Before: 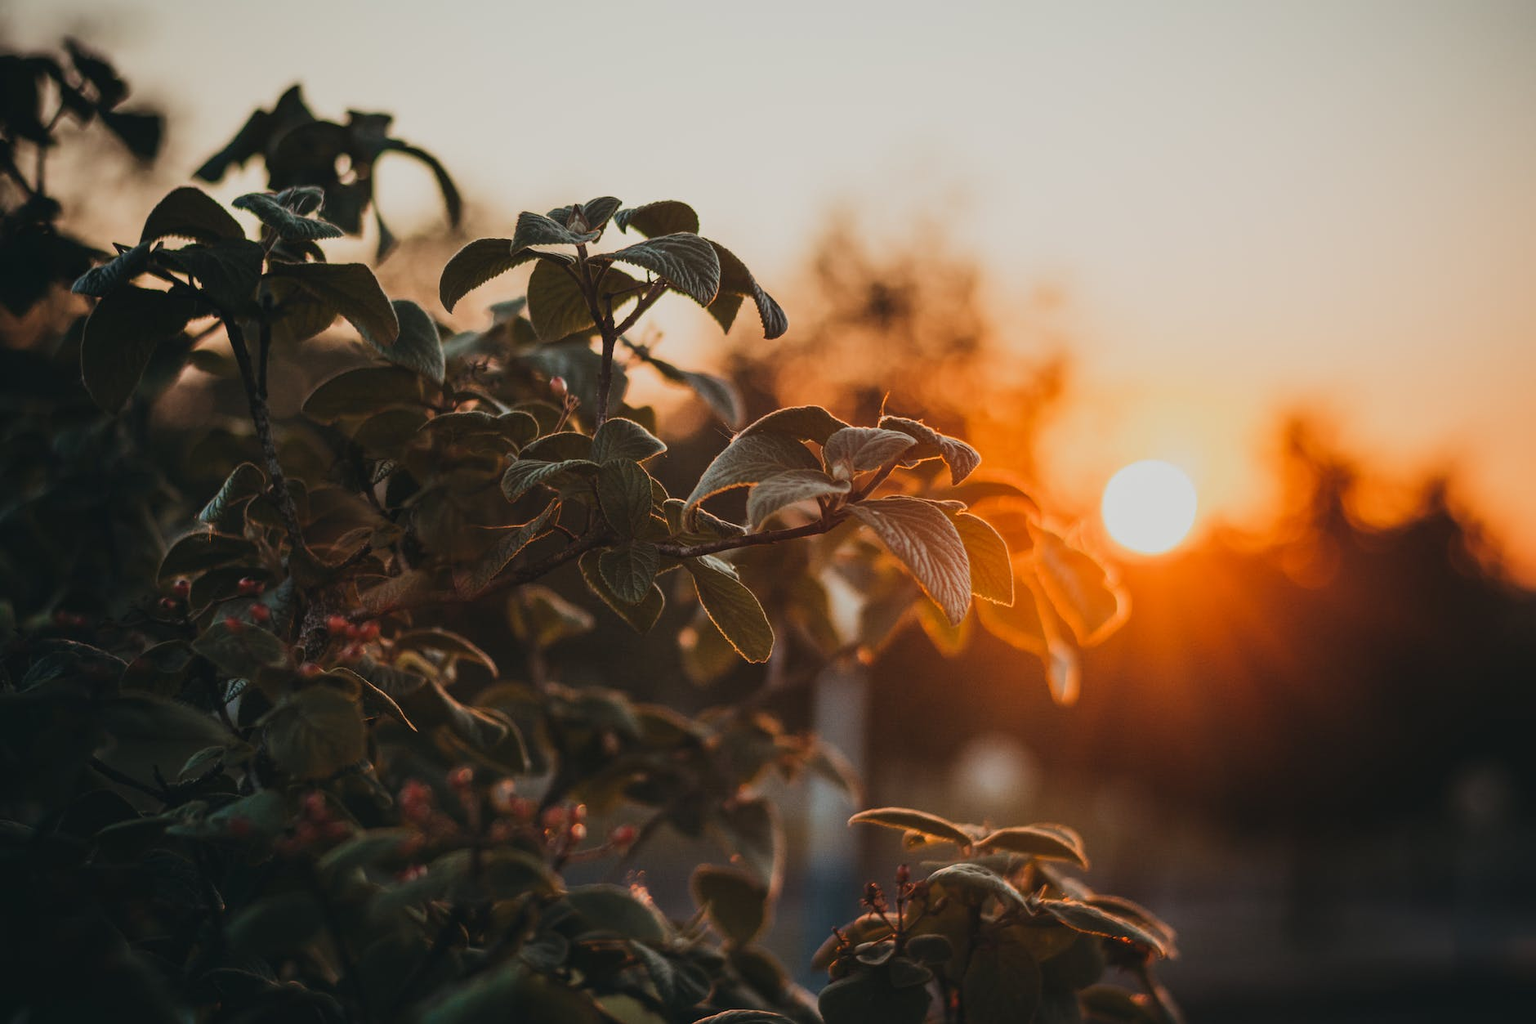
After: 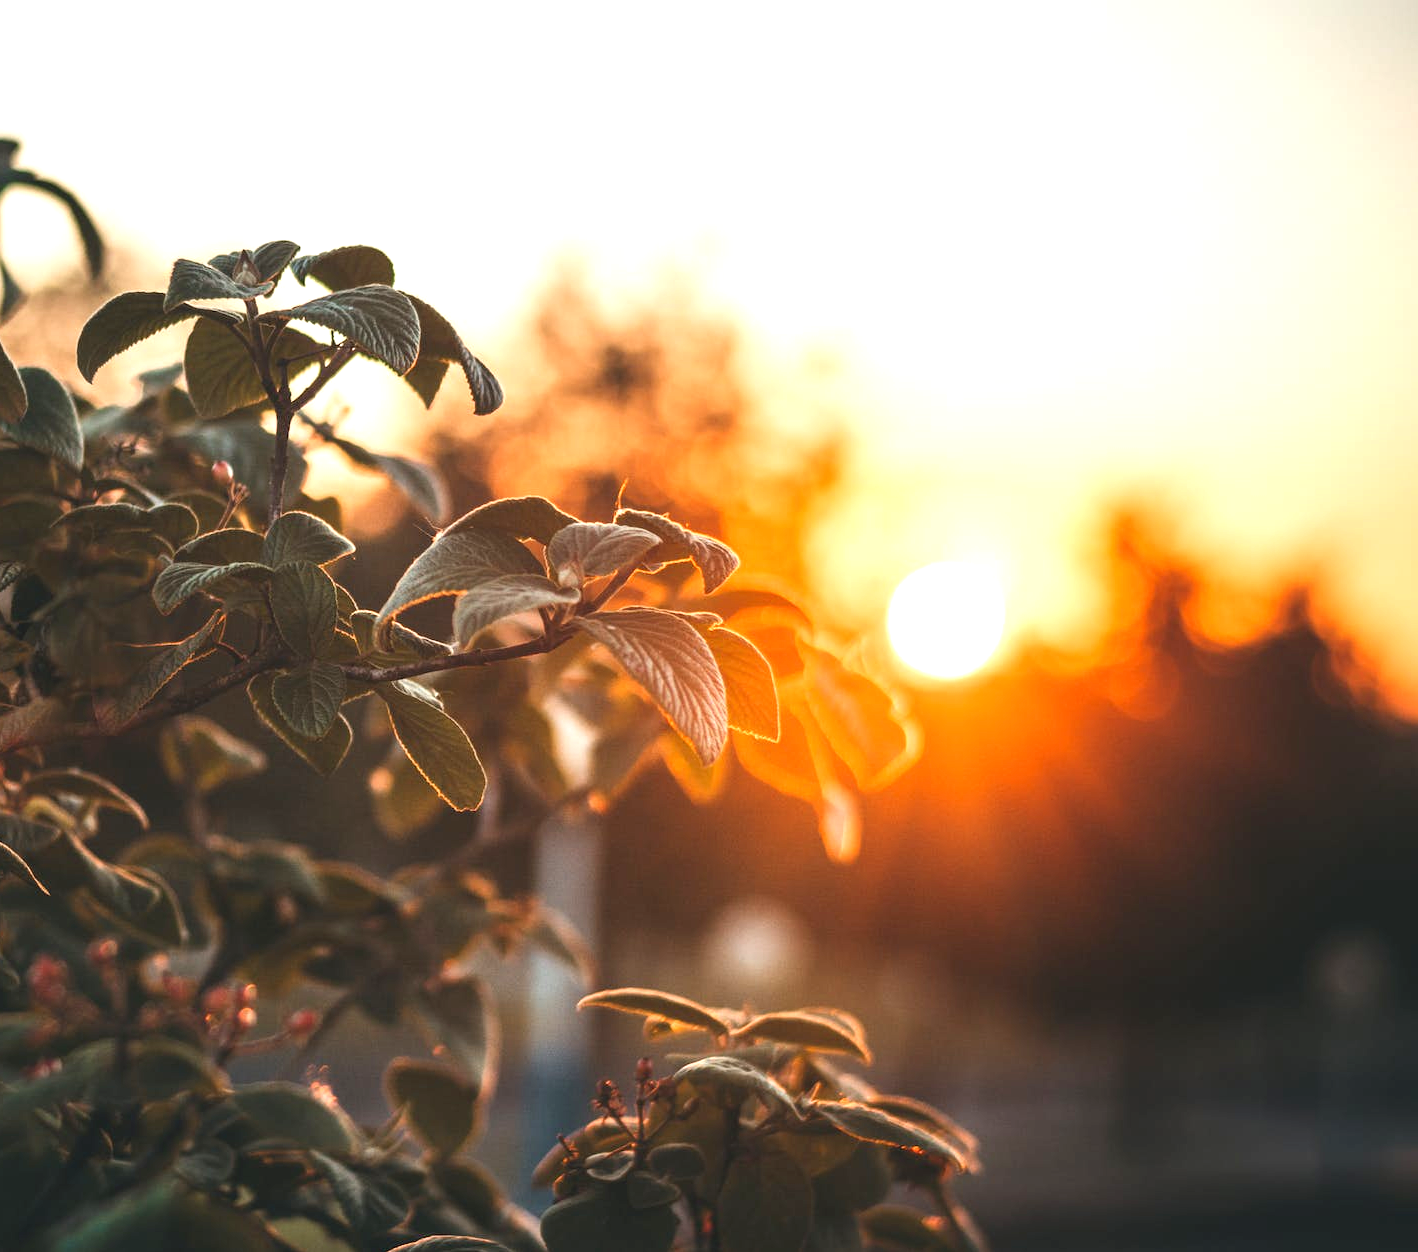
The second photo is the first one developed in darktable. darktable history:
crop and rotate: left 24.572%
exposure: black level correction 0, exposure 1.1 EV, compensate exposure bias true, compensate highlight preservation false
